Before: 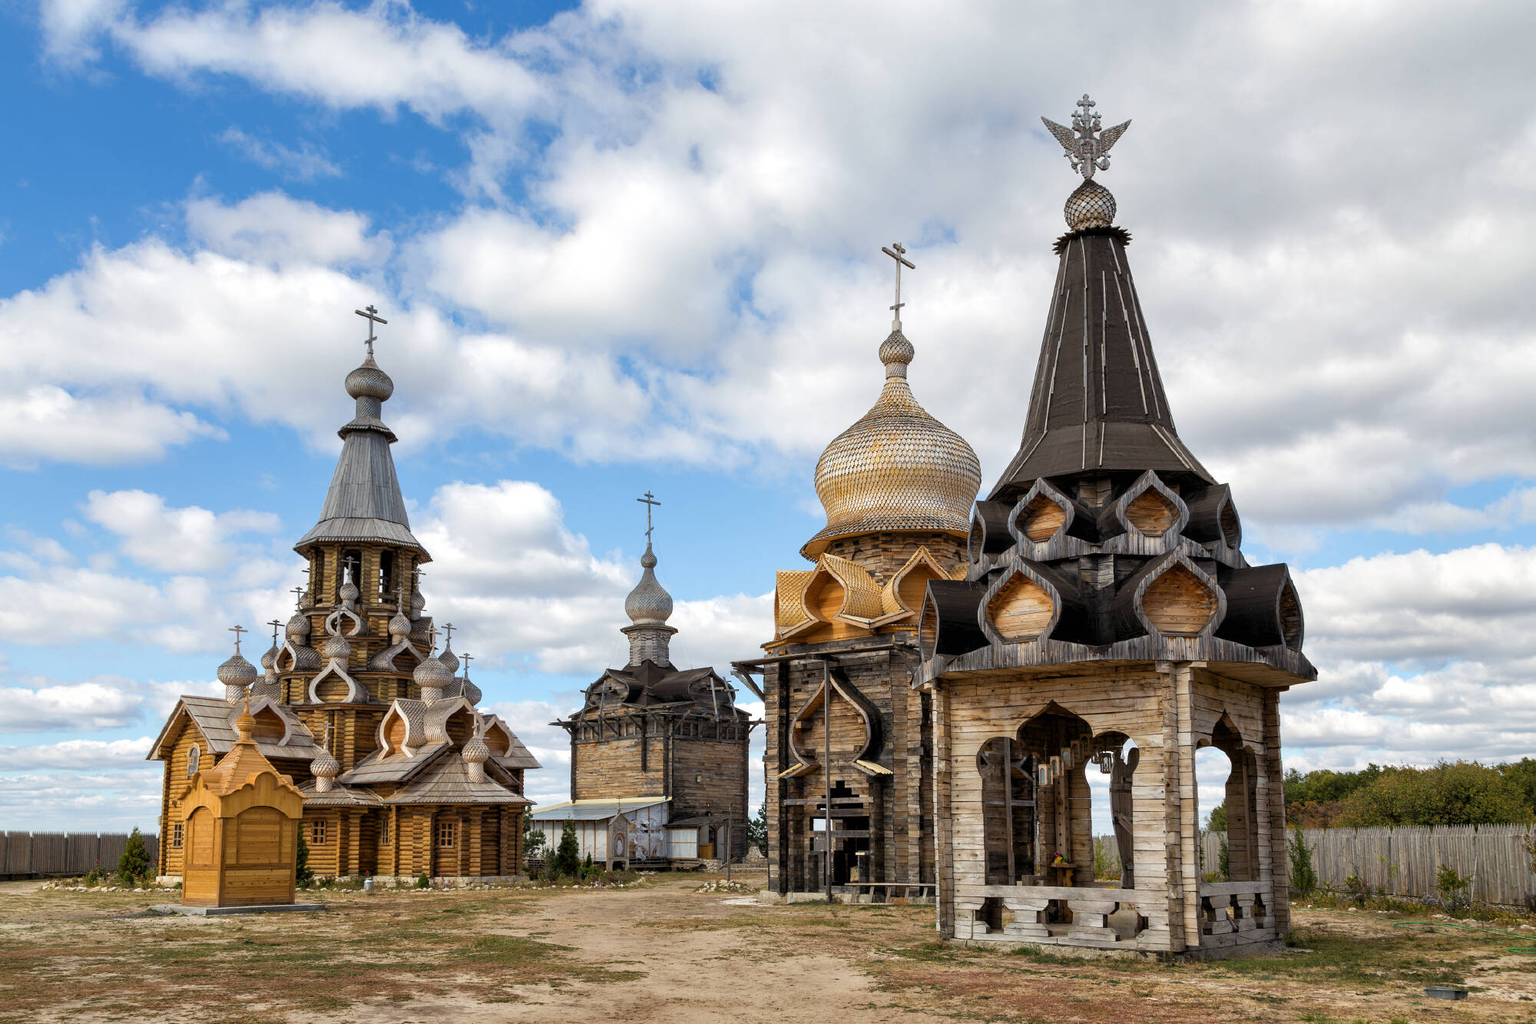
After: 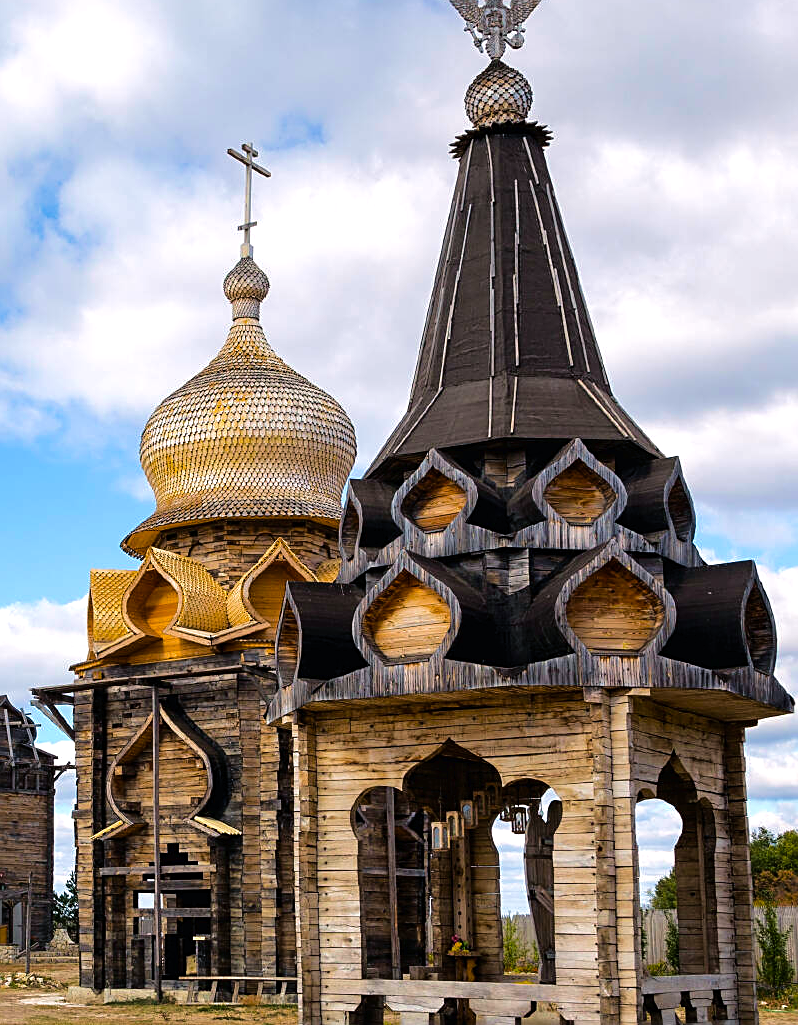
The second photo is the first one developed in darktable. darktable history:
crop: left 46.059%, top 13.021%, right 14.032%, bottom 10.049%
exposure: black level correction 0, exposure 0.199 EV, compensate exposure bias true, compensate highlight preservation false
color balance rgb: power › chroma 1%, power › hue 254.73°, highlights gain › chroma 0.299%, highlights gain › hue 331.71°, perceptual saturation grading › global saturation 30.038%, global vibrance 22.551%
tone curve: curves: ch0 [(0, 0) (0.003, 0.008) (0.011, 0.01) (0.025, 0.012) (0.044, 0.023) (0.069, 0.033) (0.1, 0.046) (0.136, 0.075) (0.177, 0.116) (0.224, 0.171) (0.277, 0.235) (0.335, 0.312) (0.399, 0.397) (0.468, 0.466) (0.543, 0.54) (0.623, 0.62) (0.709, 0.701) (0.801, 0.782) (0.898, 0.877) (1, 1)]
velvia: on, module defaults
sharpen: on, module defaults
